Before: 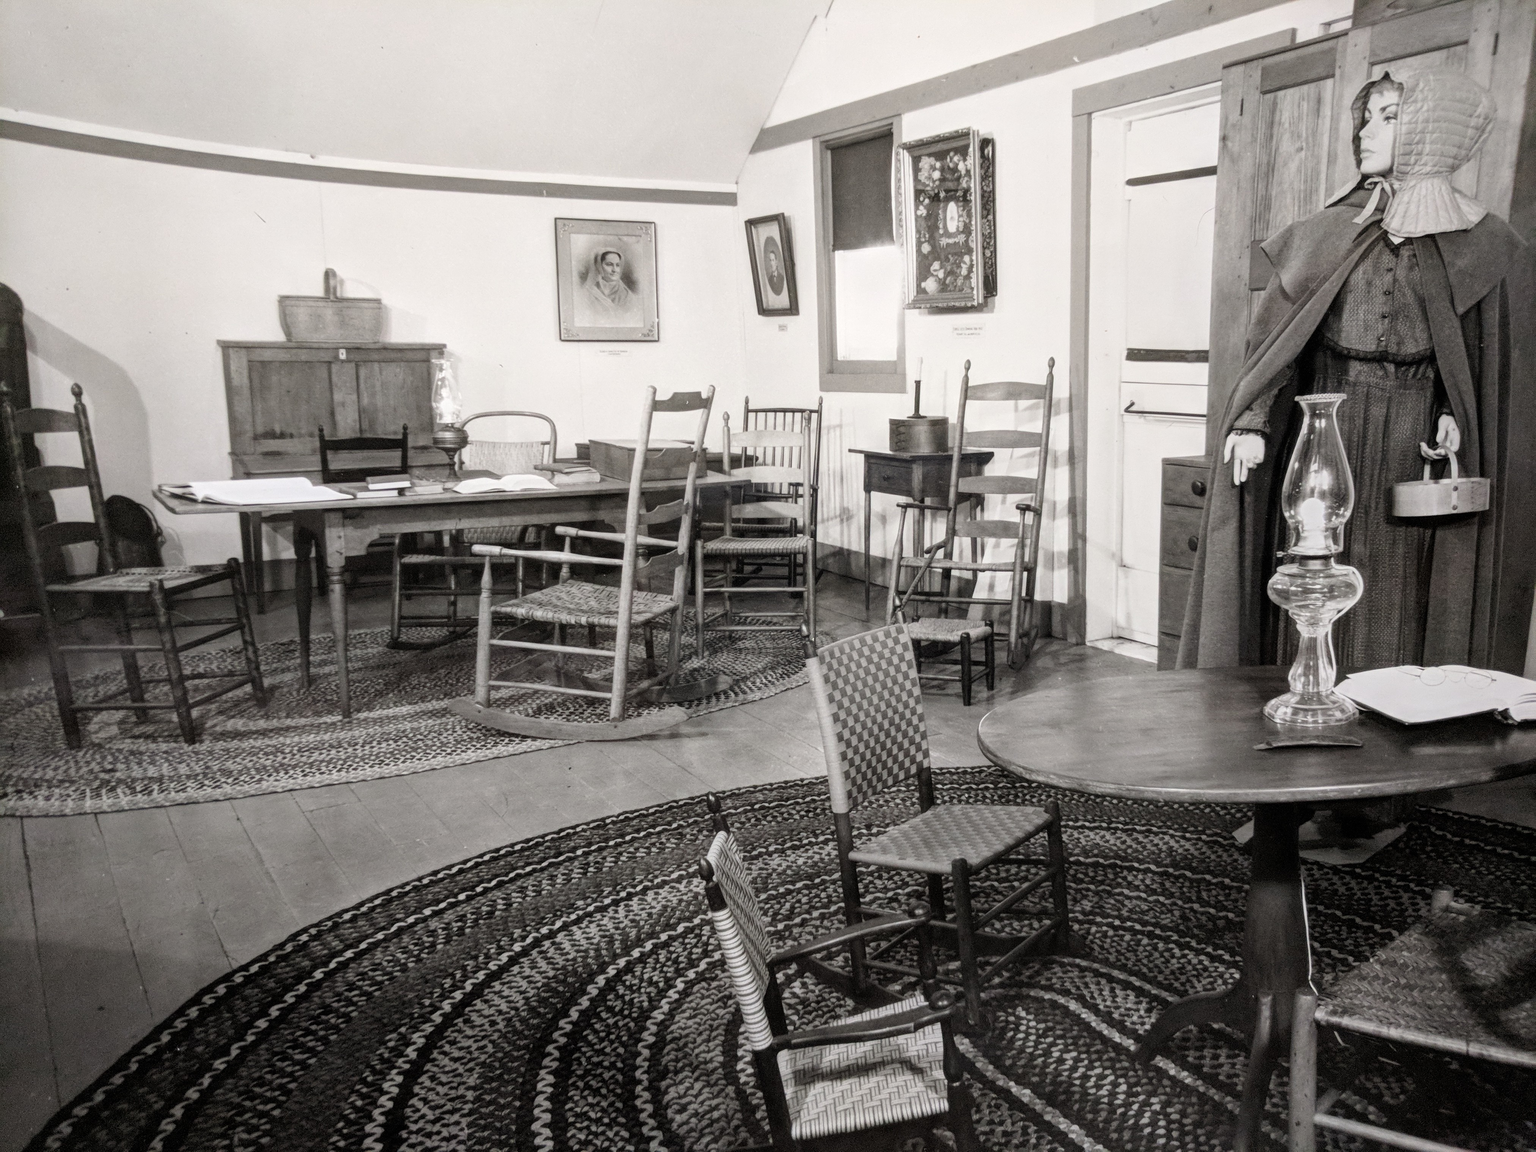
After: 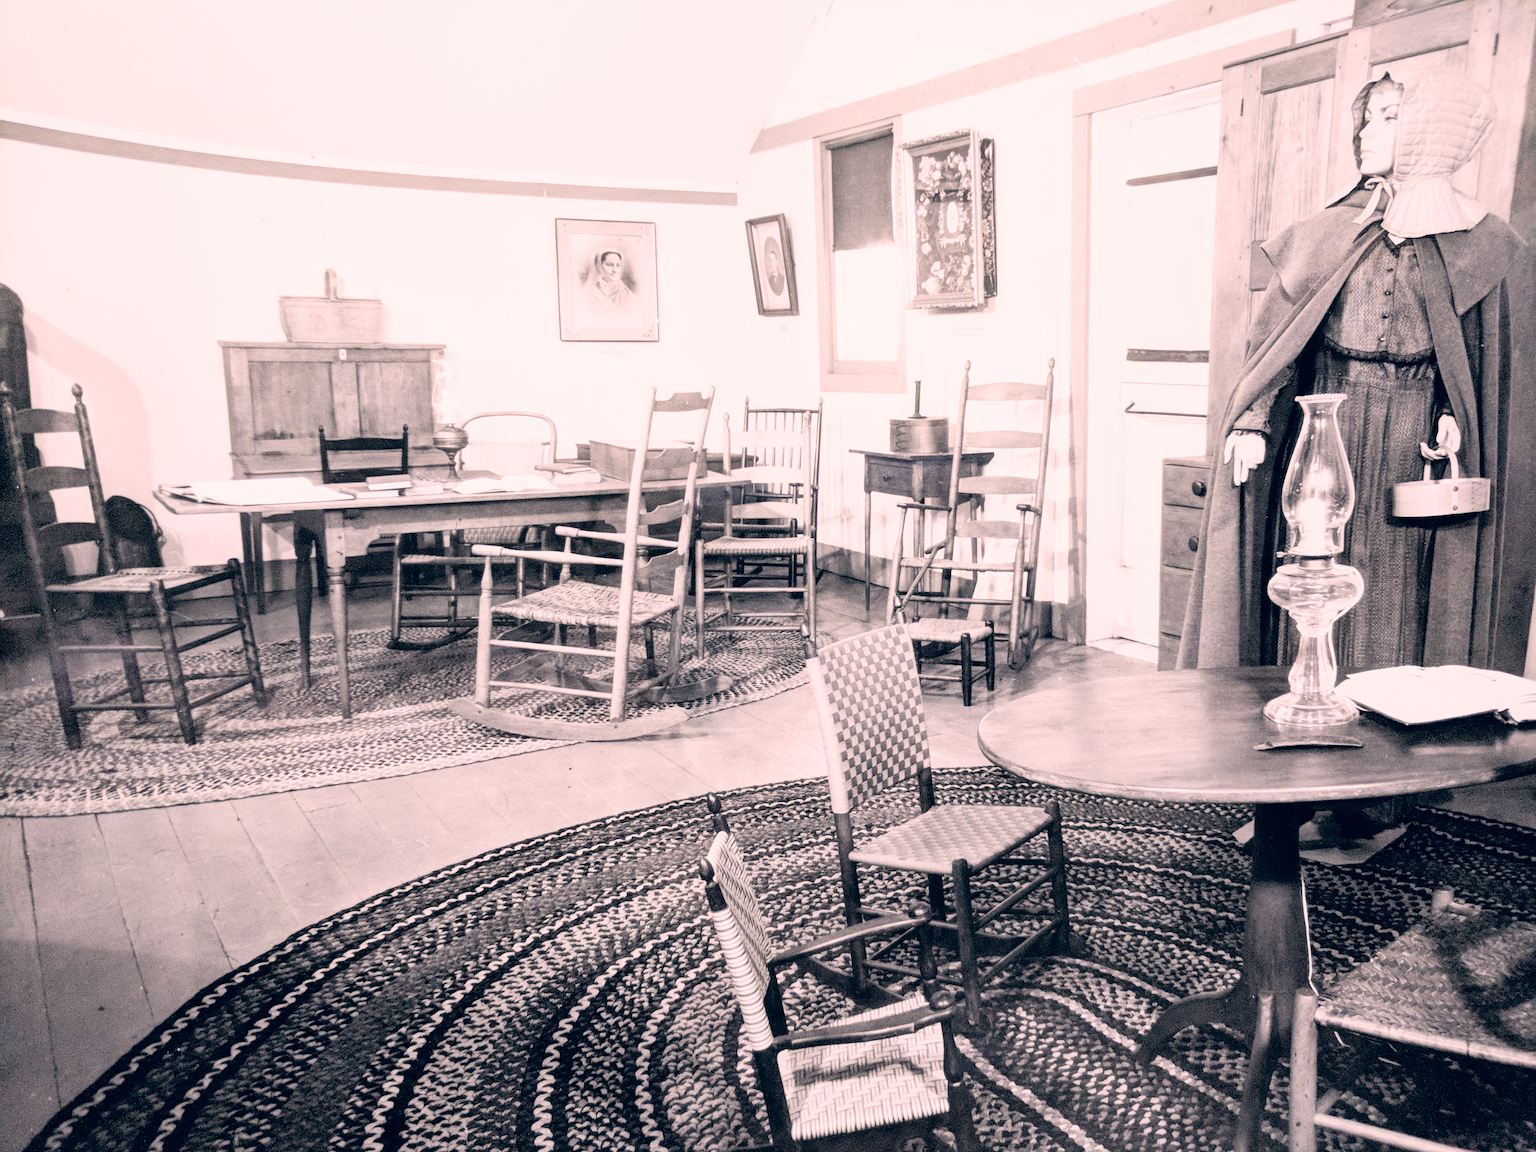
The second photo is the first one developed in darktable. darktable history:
color correction: highlights a* 14.46, highlights b* 5.85, shadows a* -5.53, shadows b* -15.24, saturation 0.85
filmic rgb: black relative exposure -7.92 EV, white relative exposure 4.13 EV, threshold 3 EV, hardness 4.02, latitude 51.22%, contrast 1.013, shadows ↔ highlights balance 5.35%, color science v5 (2021), contrast in shadows safe, contrast in highlights safe, enable highlight reconstruction true
exposure: black level correction 0, exposure 1.7 EV, compensate exposure bias true, compensate highlight preservation false
